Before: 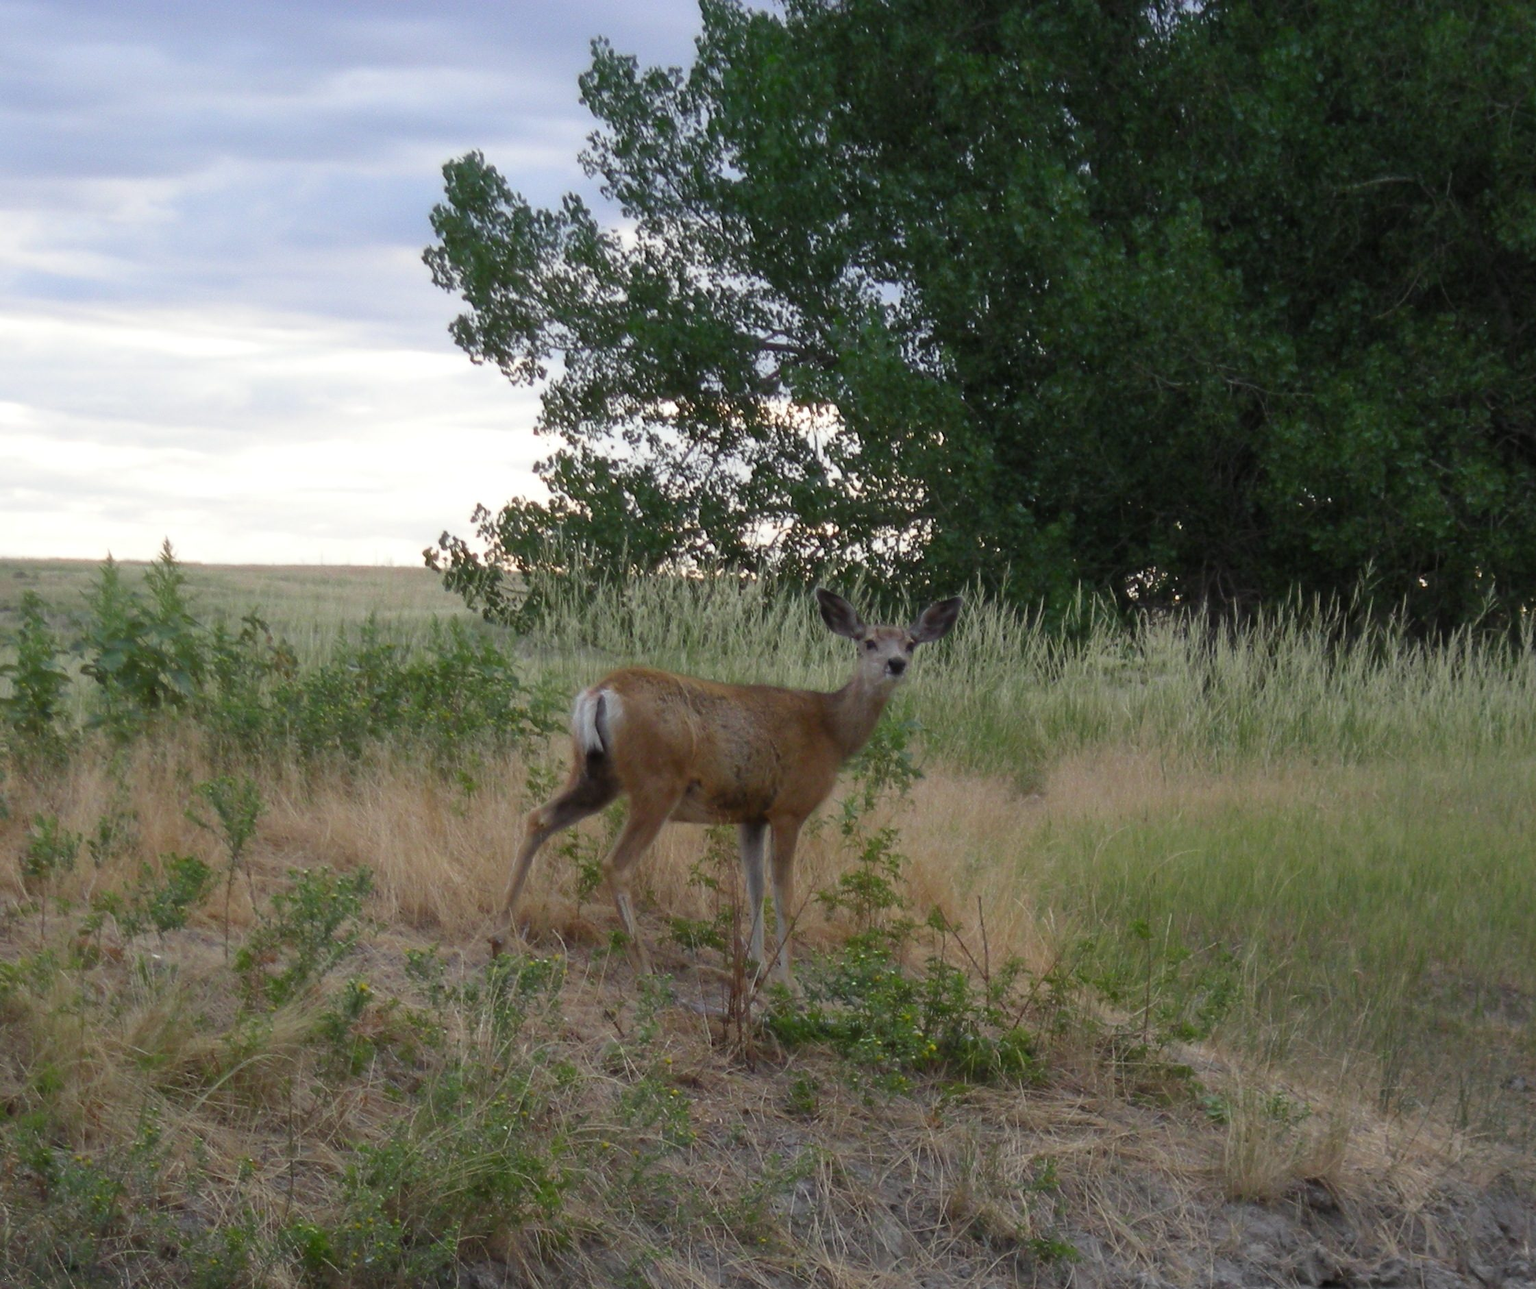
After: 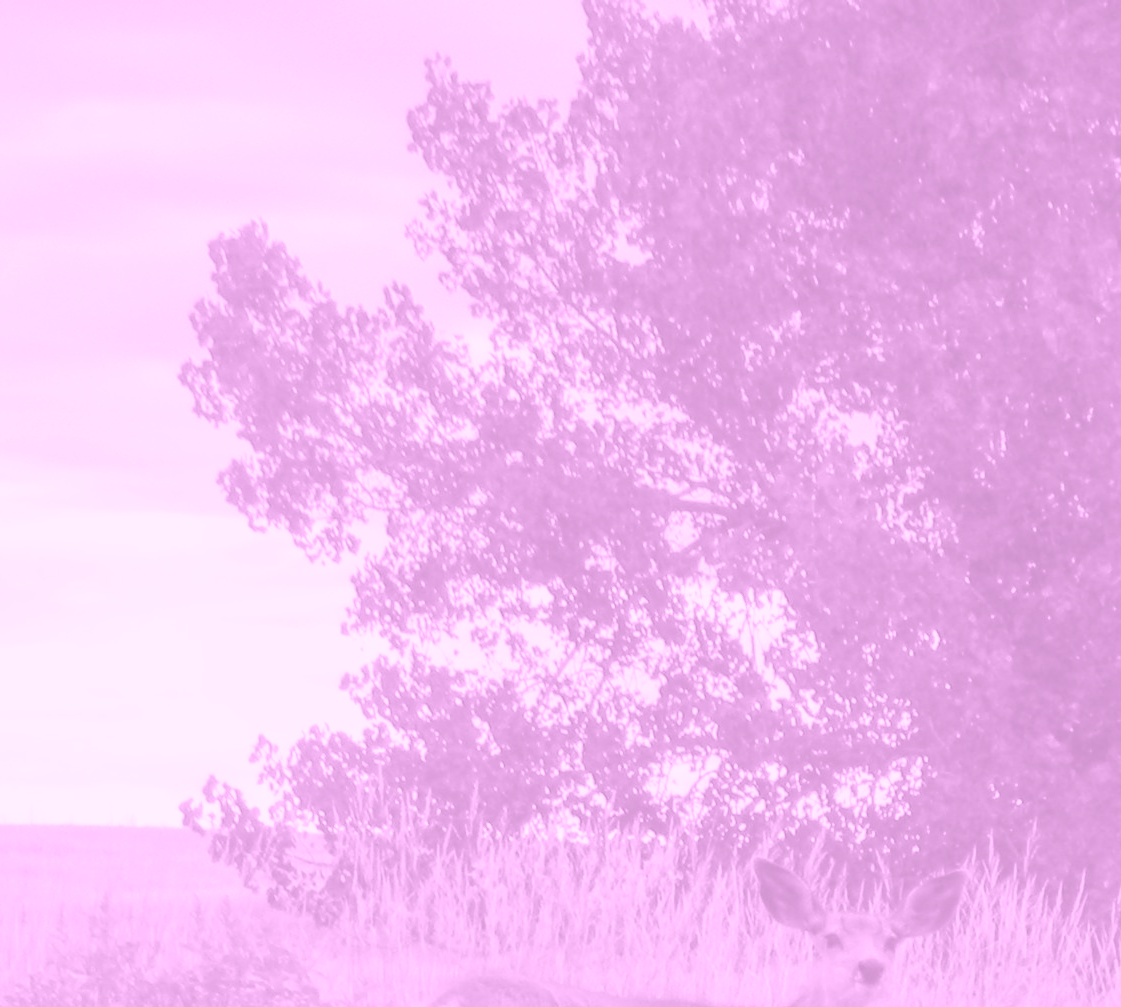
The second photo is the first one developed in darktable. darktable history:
color correction: highlights a* 10.12, highlights b* 39.04, shadows a* 14.62, shadows b* 3.37
color balance: mode lift, gamma, gain (sRGB), lift [0.997, 0.979, 1.021, 1.011], gamma [1, 1.084, 0.916, 0.998], gain [1, 0.87, 1.13, 1.101], contrast 4.55%, contrast fulcrum 38.24%, output saturation 104.09%
local contrast: detail 130%
colorize: hue 331.2°, saturation 75%, source mix 30.28%, lightness 70.52%, version 1
crop: left 19.556%, right 30.401%, bottom 46.458%
